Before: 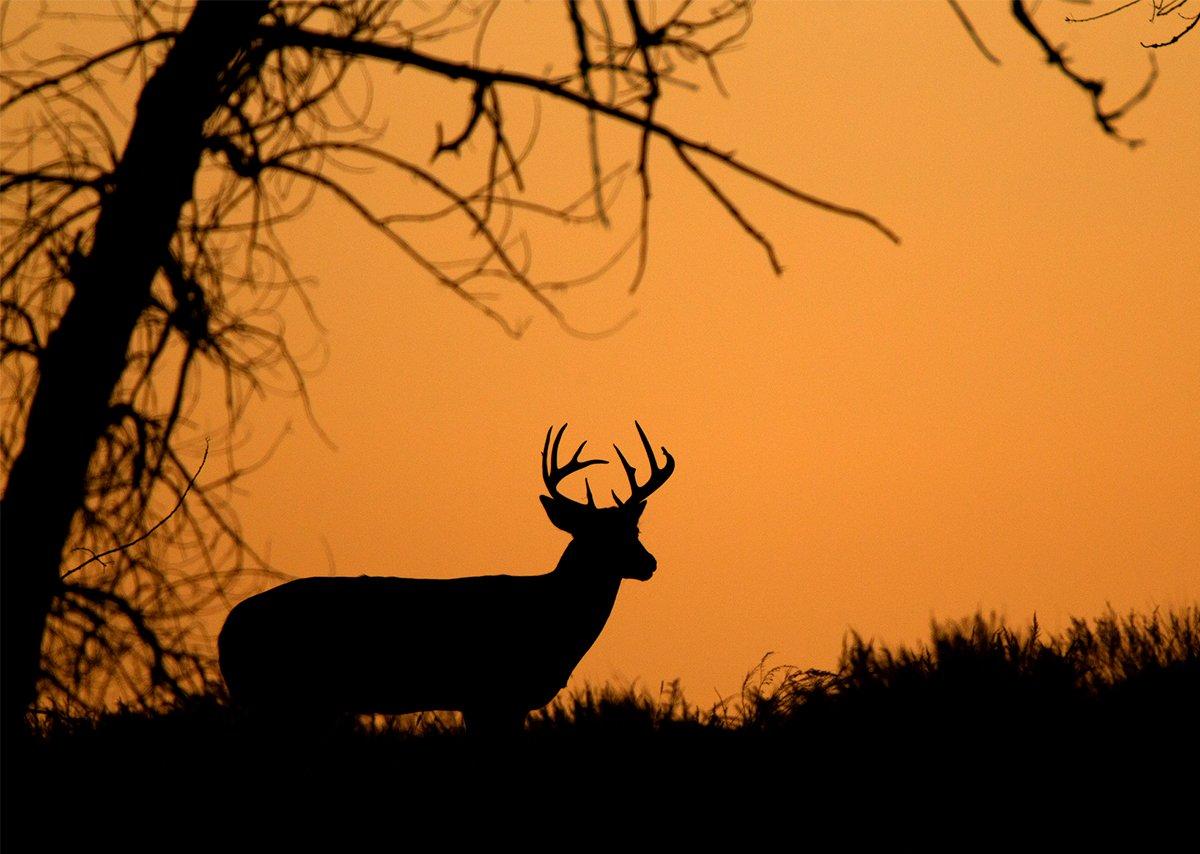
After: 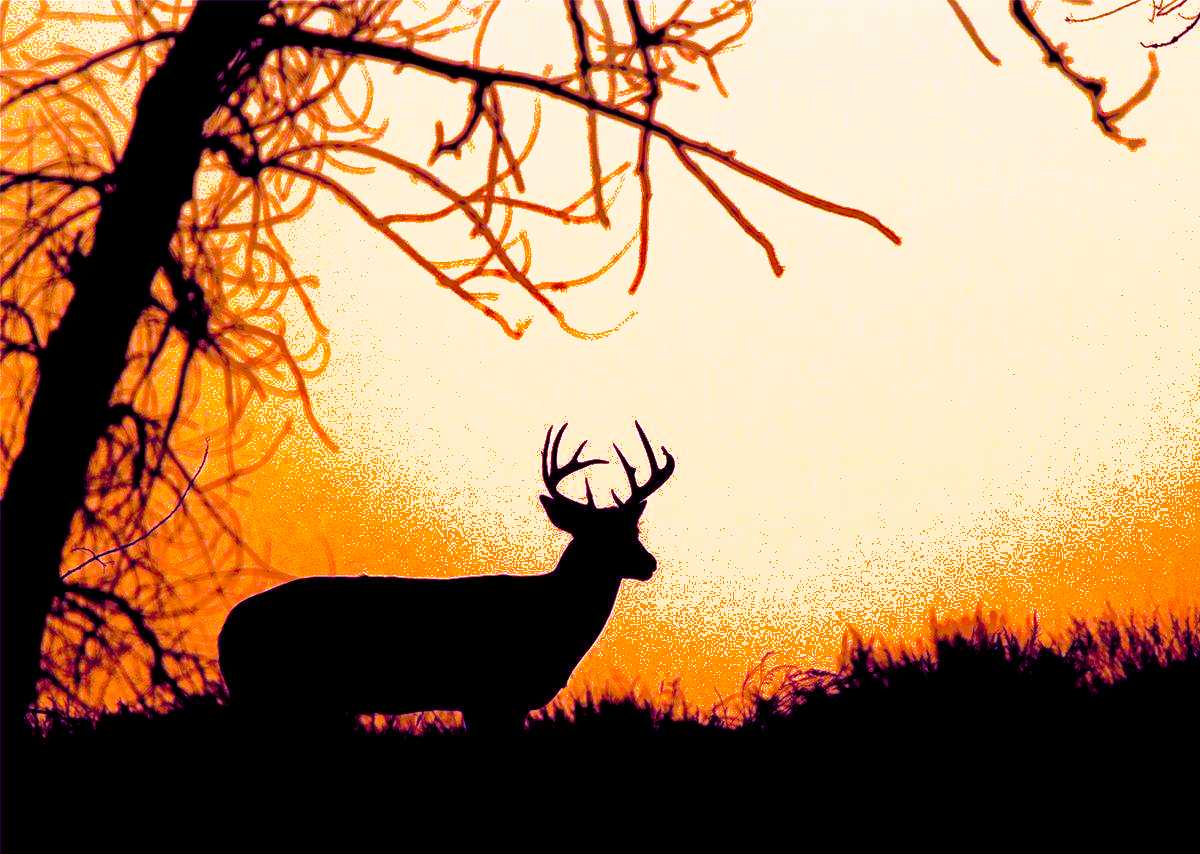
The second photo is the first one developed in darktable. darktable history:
exposure: black level correction 0.001, exposure 0.5 EV, compensate exposure bias true, compensate highlight preservation false
white balance: red 0.98, blue 1.61
levels: levels [0, 0.374, 0.749]
color calibration: x 0.396, y 0.386, temperature 3669 K
color balance rgb: shadows lift › chroma 6.43%, shadows lift › hue 305.74°, highlights gain › chroma 2.43%, highlights gain › hue 35.74°, global offset › chroma 0.28%, global offset › hue 320.29°, linear chroma grading › global chroma 5.5%, perceptual saturation grading › global saturation 30%, contrast 5.15%
shadows and highlights: shadows 40, highlights -60
